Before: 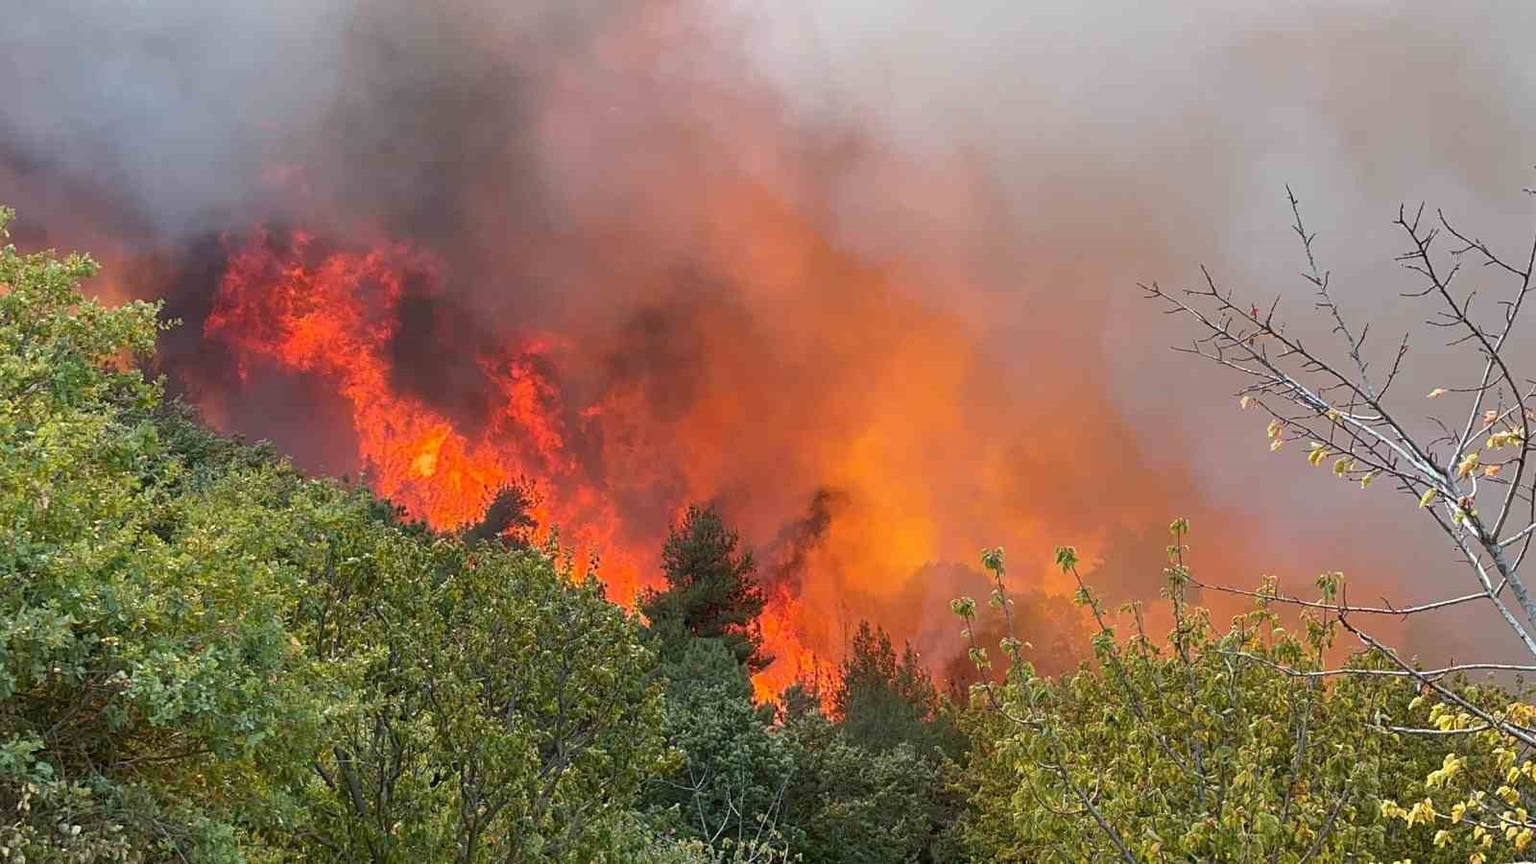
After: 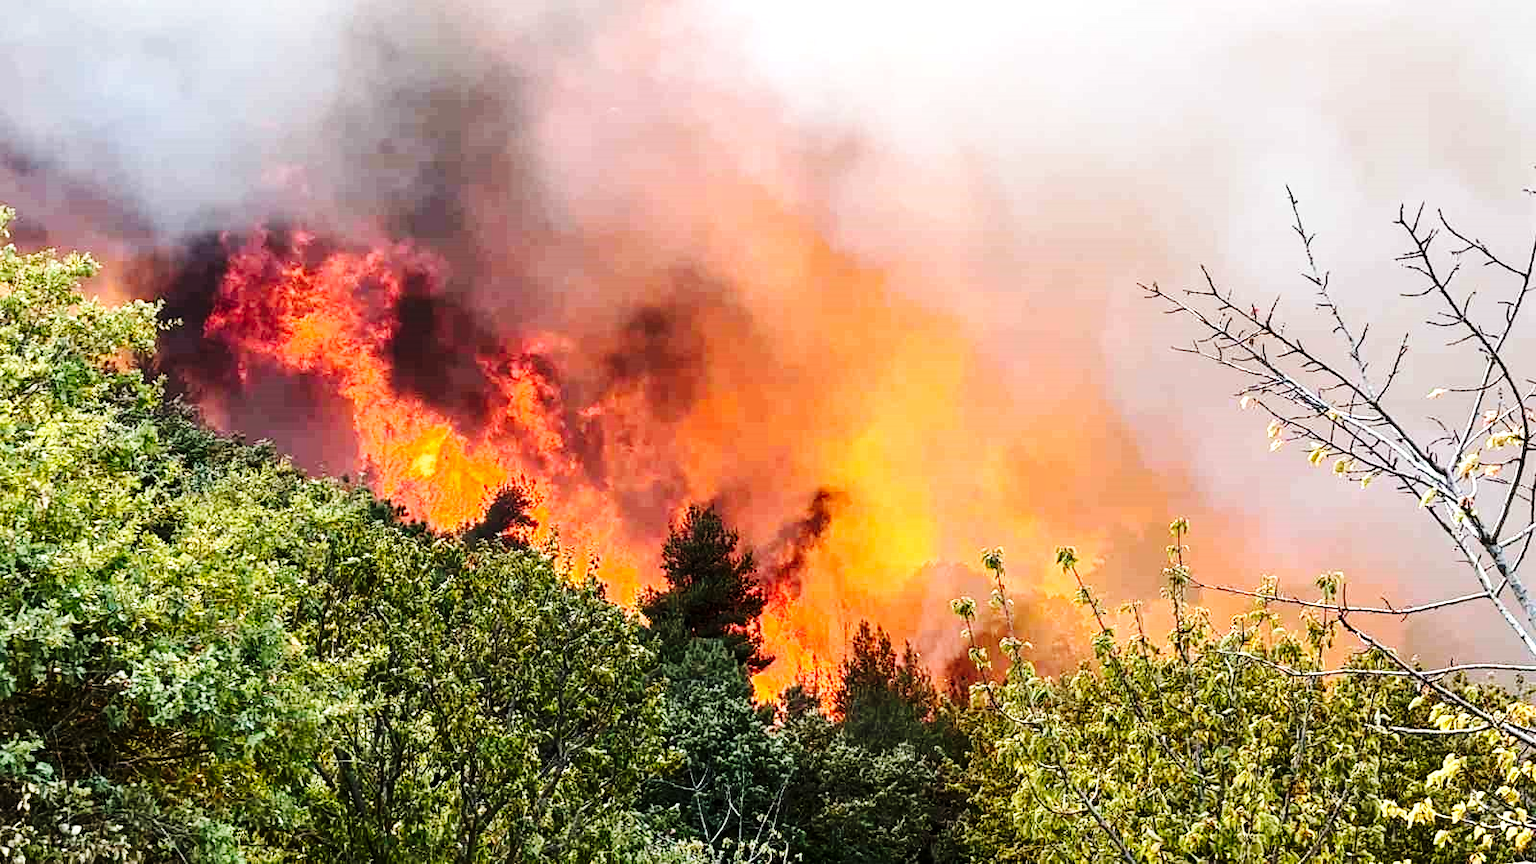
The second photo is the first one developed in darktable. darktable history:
tone equalizer: -8 EV -1.06 EV, -7 EV -0.988 EV, -6 EV -0.901 EV, -5 EV -0.564 EV, -3 EV 0.601 EV, -2 EV 0.865 EV, -1 EV 1.01 EV, +0 EV 1.07 EV, edges refinement/feathering 500, mask exposure compensation -1.57 EV, preserve details no
base curve: curves: ch0 [(0, 0) (0.036, 0.025) (0.121, 0.166) (0.206, 0.329) (0.605, 0.79) (1, 1)], preserve colors none
local contrast: highlights 63%, shadows 107%, detail 106%, midtone range 0.532
